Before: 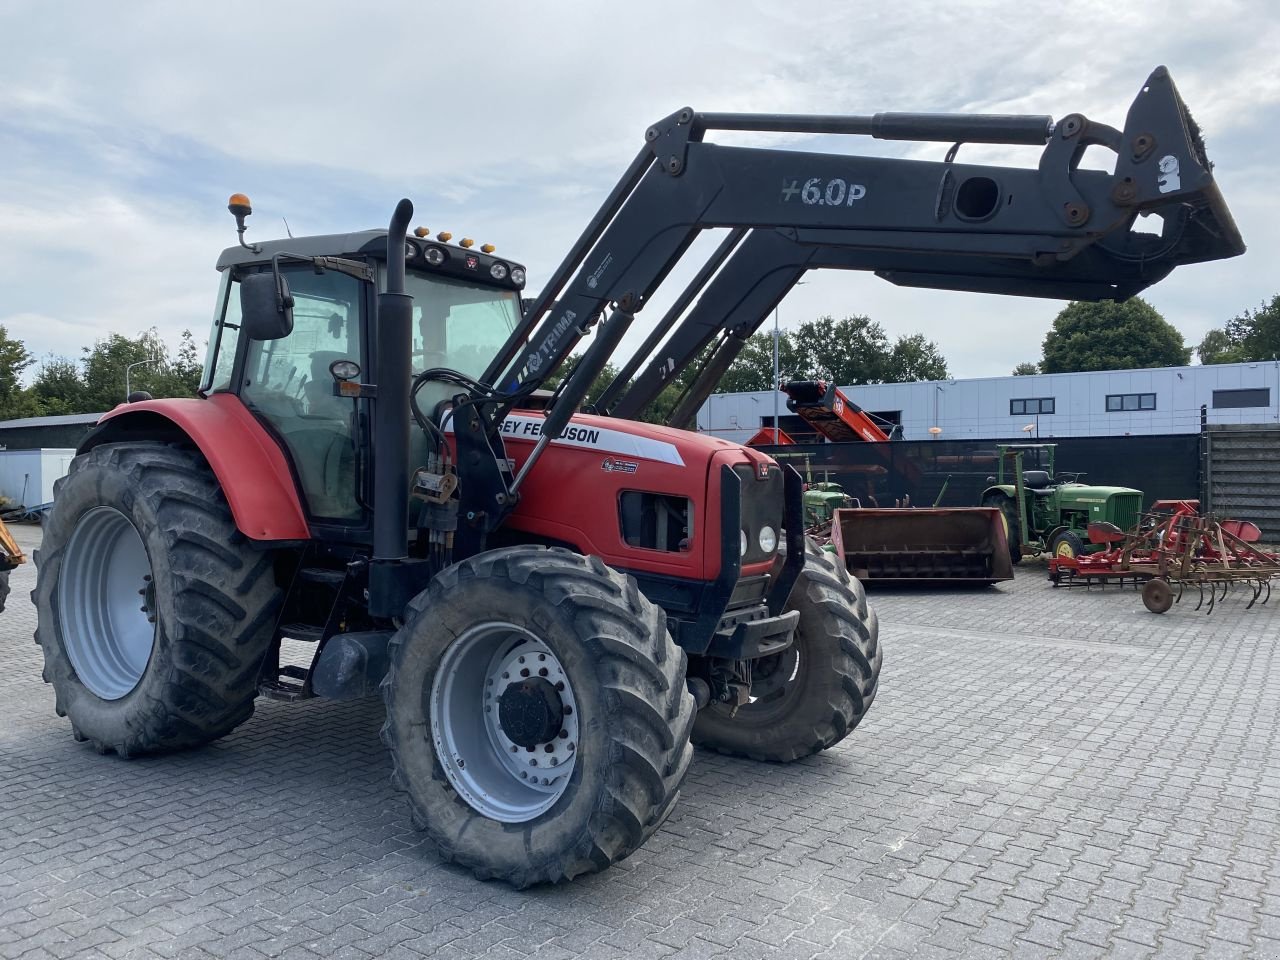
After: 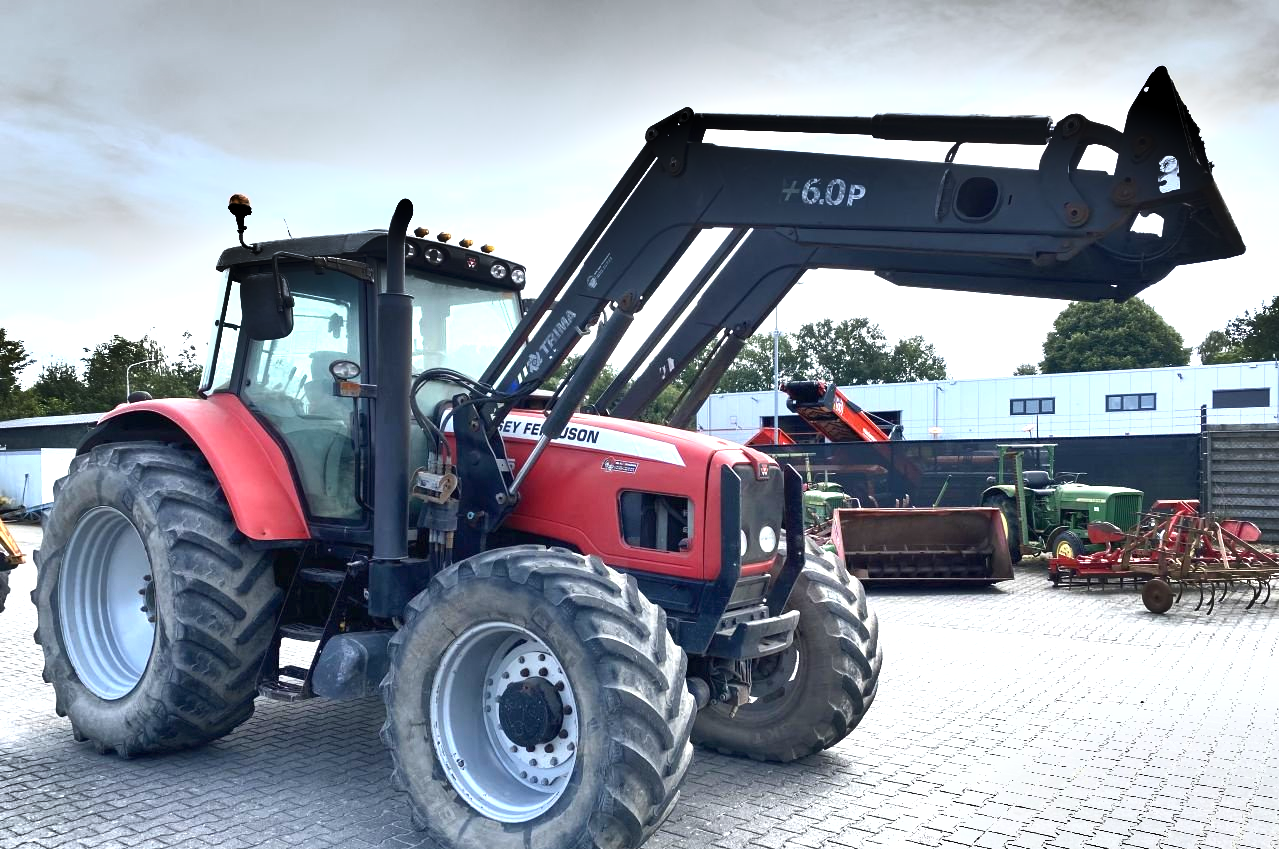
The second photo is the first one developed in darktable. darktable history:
crop and rotate: top 0%, bottom 11.53%
exposure: black level correction 0, exposure 1.412 EV, compensate highlight preservation false
shadows and highlights: radius 107.1, shadows 44.9, highlights -67.06, highlights color adjustment 0.005%, low approximation 0.01, soften with gaussian
